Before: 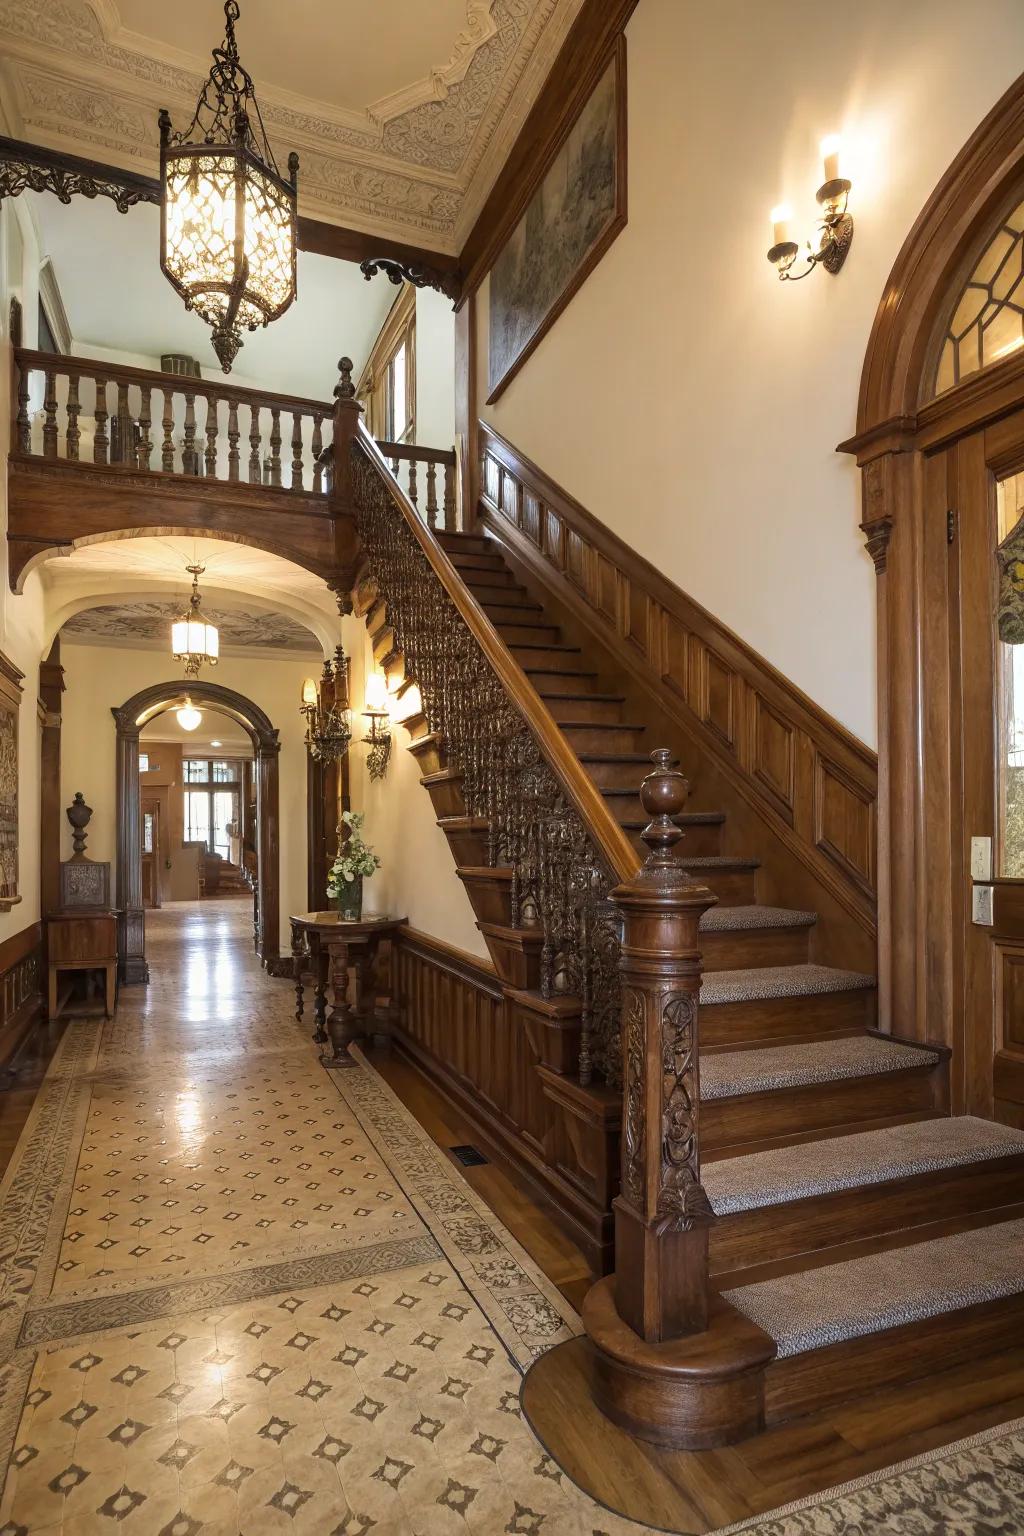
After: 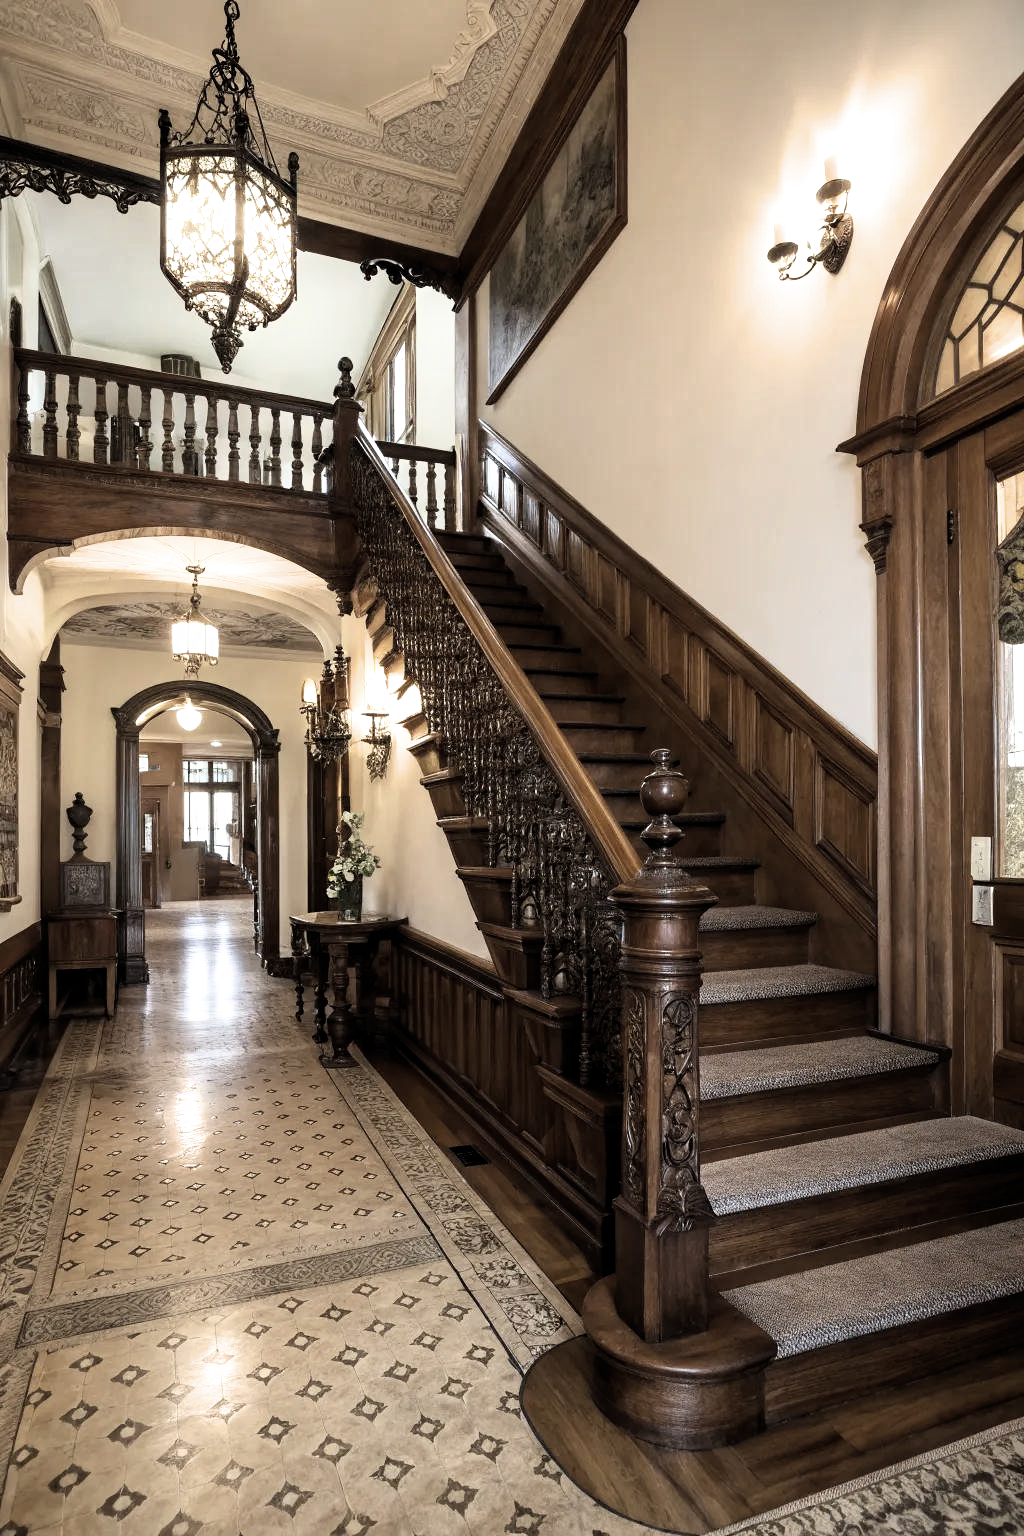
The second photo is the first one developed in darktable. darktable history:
filmic rgb: black relative exposure -8.72 EV, white relative exposure 2.69 EV, target black luminance 0%, target white luminance 99.977%, hardness 6.26, latitude 75.66%, contrast 1.322, highlights saturation mix -4.97%, color science v6 (2022)
contrast brightness saturation: contrast 0.102, saturation -0.369
exposure: exposure 0.202 EV, compensate highlight preservation false
